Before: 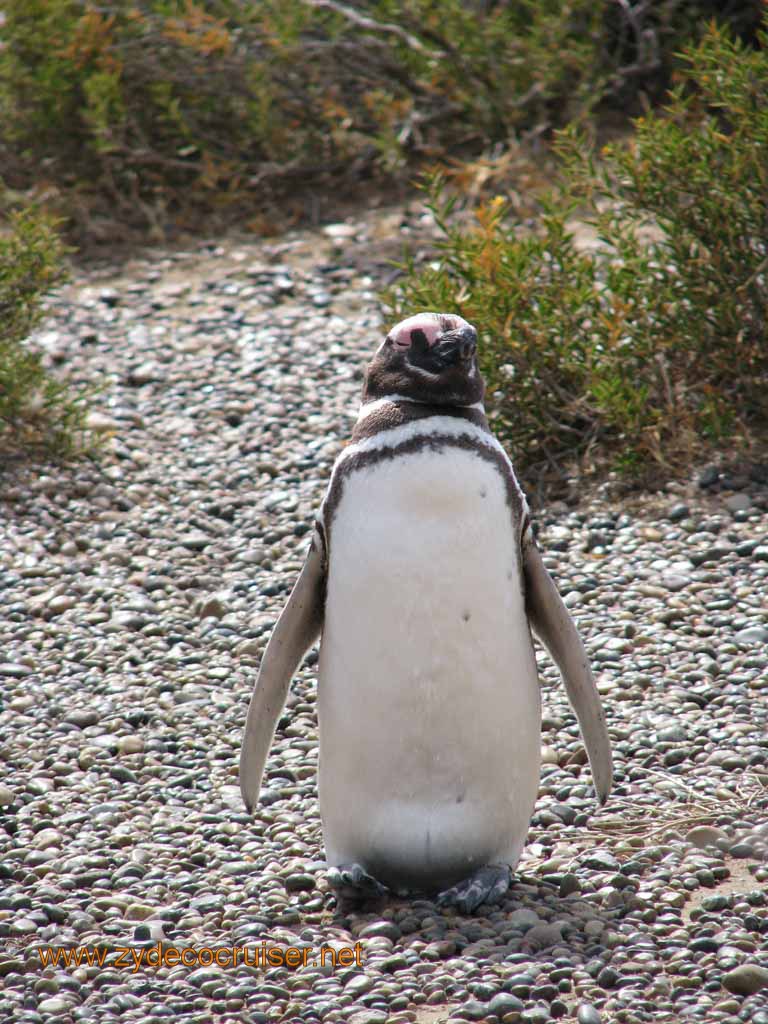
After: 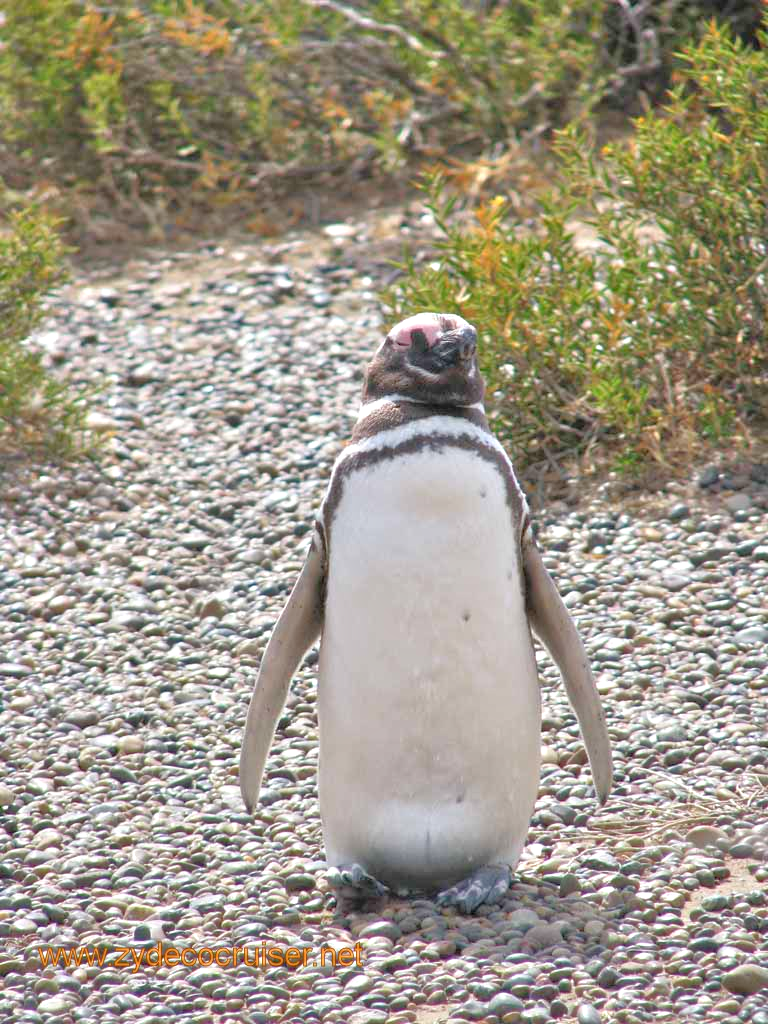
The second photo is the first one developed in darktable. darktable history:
tone equalizer: -8 EV 1.98 EV, -7 EV 1.97 EV, -6 EV 1.98 EV, -5 EV 1.99 EV, -4 EV 1.97 EV, -3 EV 1.48 EV, -2 EV 0.993 EV, -1 EV 0.505 EV
